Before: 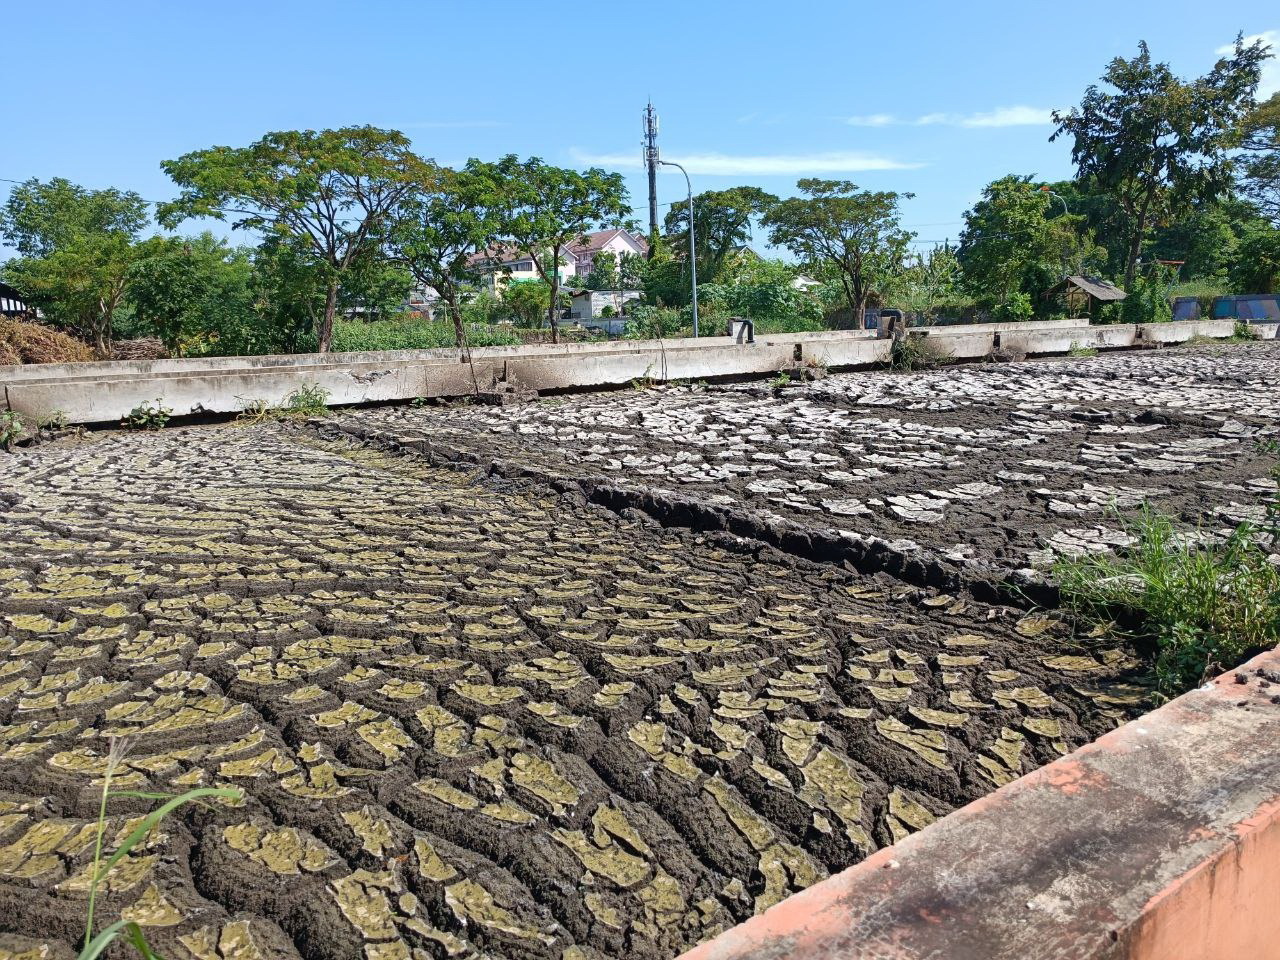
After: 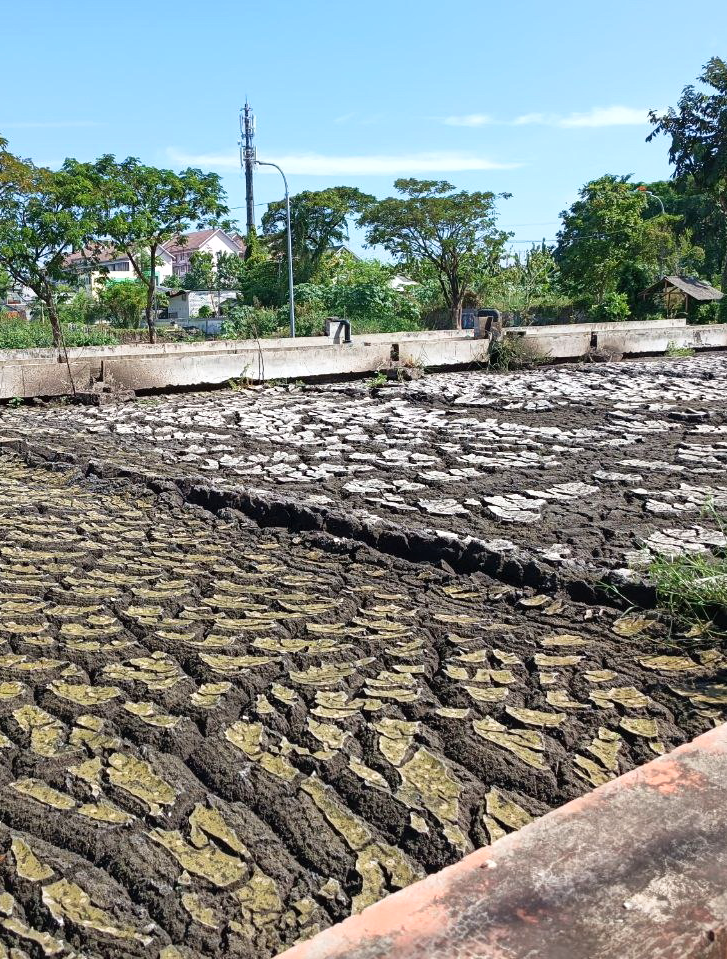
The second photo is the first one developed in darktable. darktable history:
tone curve: curves: ch0 [(0, 0) (0.003, 0.003) (0.011, 0.012) (0.025, 0.026) (0.044, 0.047) (0.069, 0.073) (0.1, 0.105) (0.136, 0.143) (0.177, 0.187) (0.224, 0.237) (0.277, 0.293) (0.335, 0.354) (0.399, 0.422) (0.468, 0.495) (0.543, 0.574) (0.623, 0.659) (0.709, 0.749) (0.801, 0.846) (0.898, 0.932) (1, 1)], preserve colors none
crop: left 31.537%, top 0.008%, right 11.612%
levels: white 99.97%, levels [0, 0.492, 0.984]
